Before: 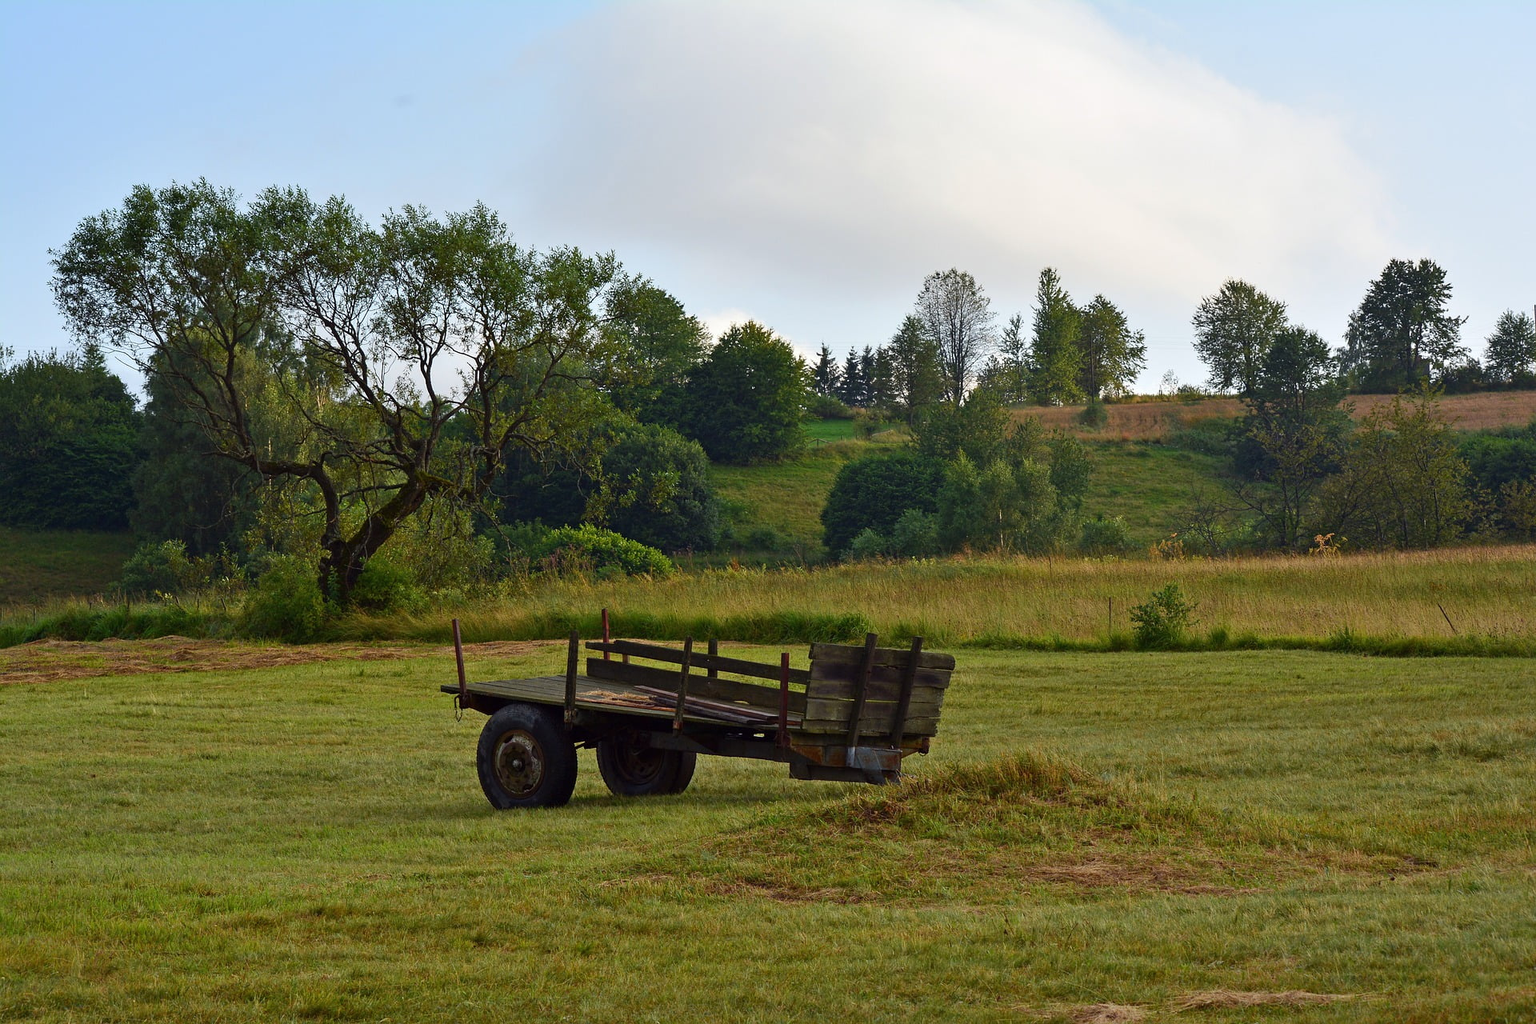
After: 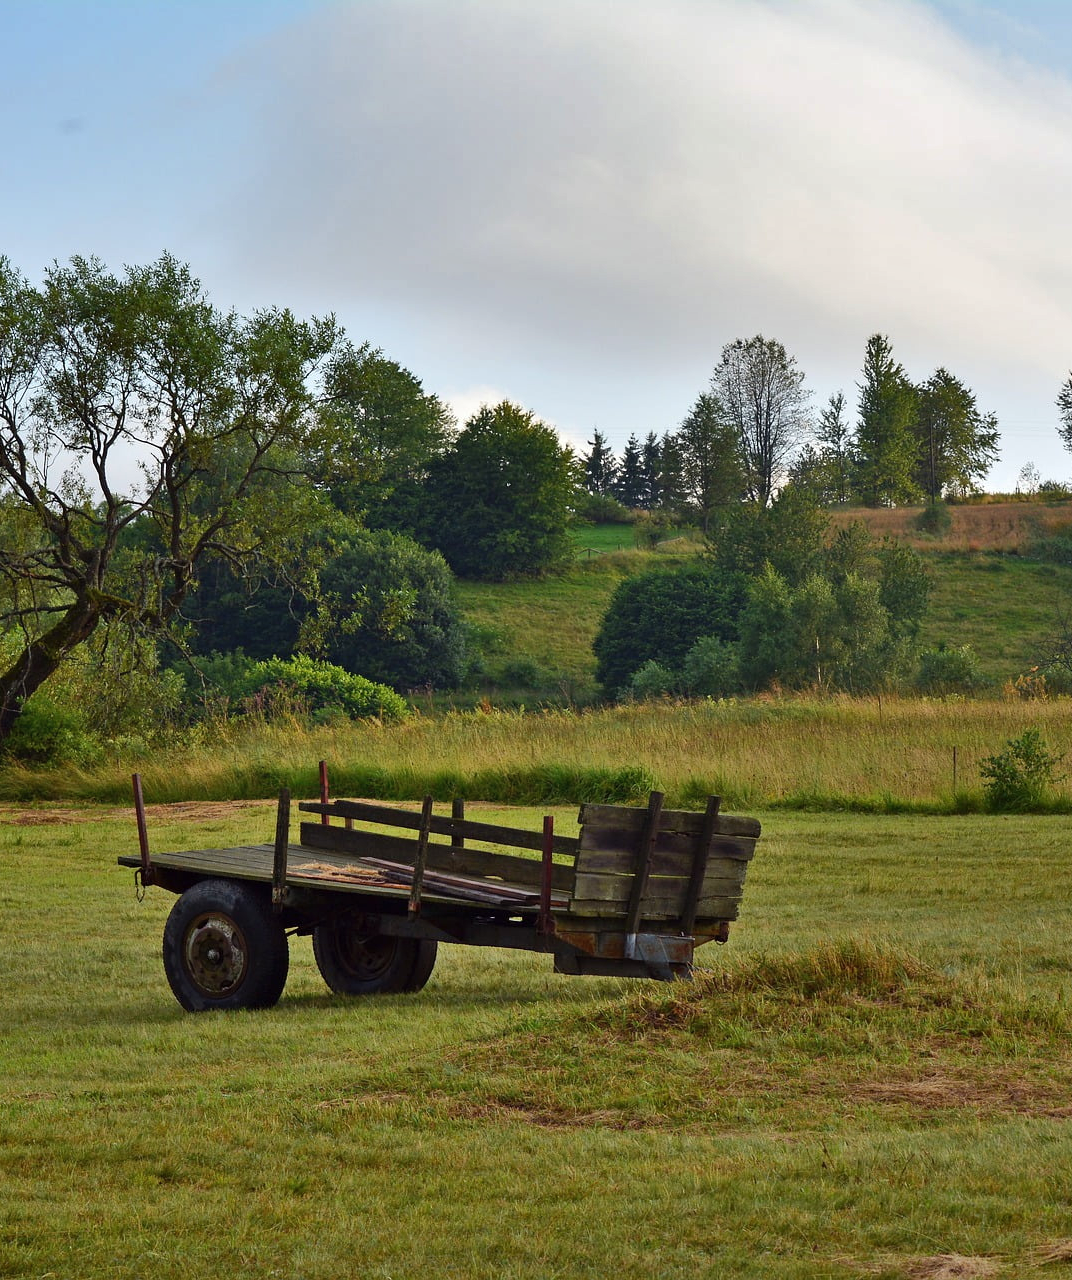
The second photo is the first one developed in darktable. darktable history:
shadows and highlights: soften with gaussian
crop and rotate: left 22.604%, right 21.534%
